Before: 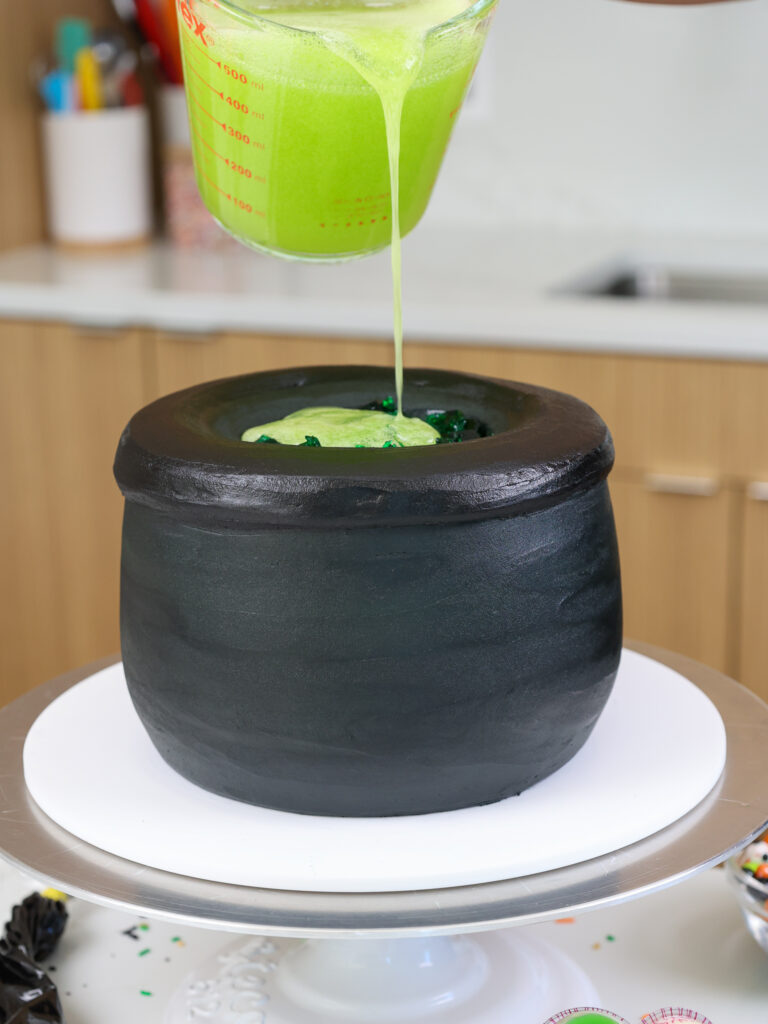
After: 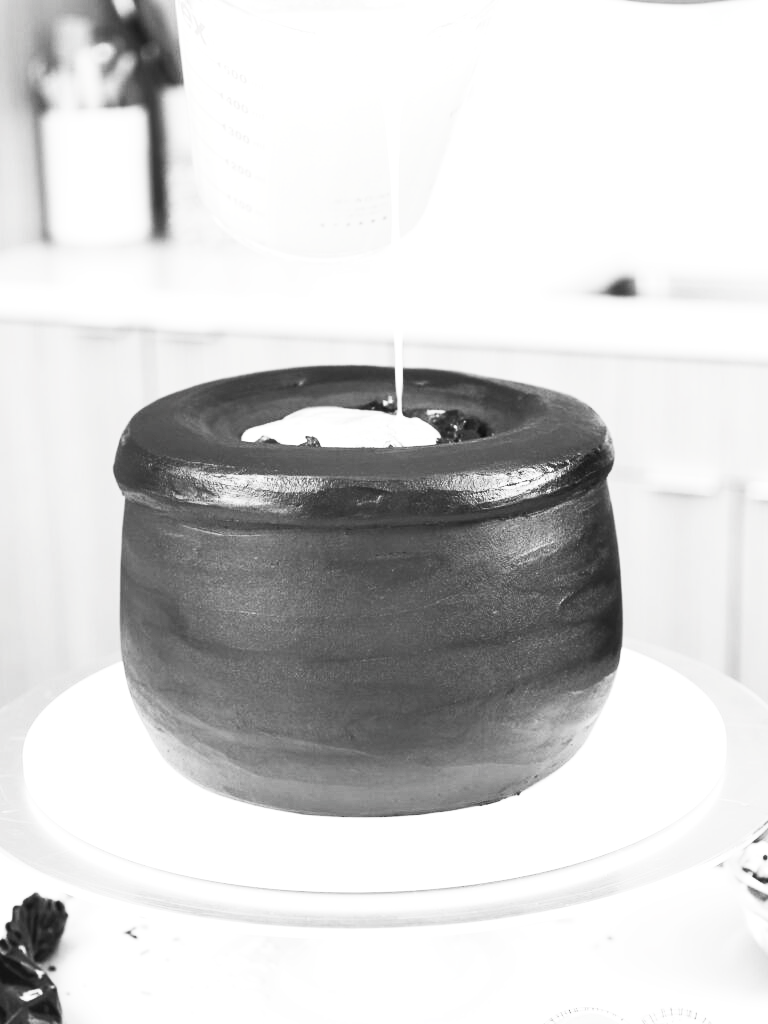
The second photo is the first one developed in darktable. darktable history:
contrast brightness saturation: contrast 0.546, brightness 0.475, saturation -0.997
exposure: exposure 0.766 EV, compensate exposure bias true, compensate highlight preservation false
